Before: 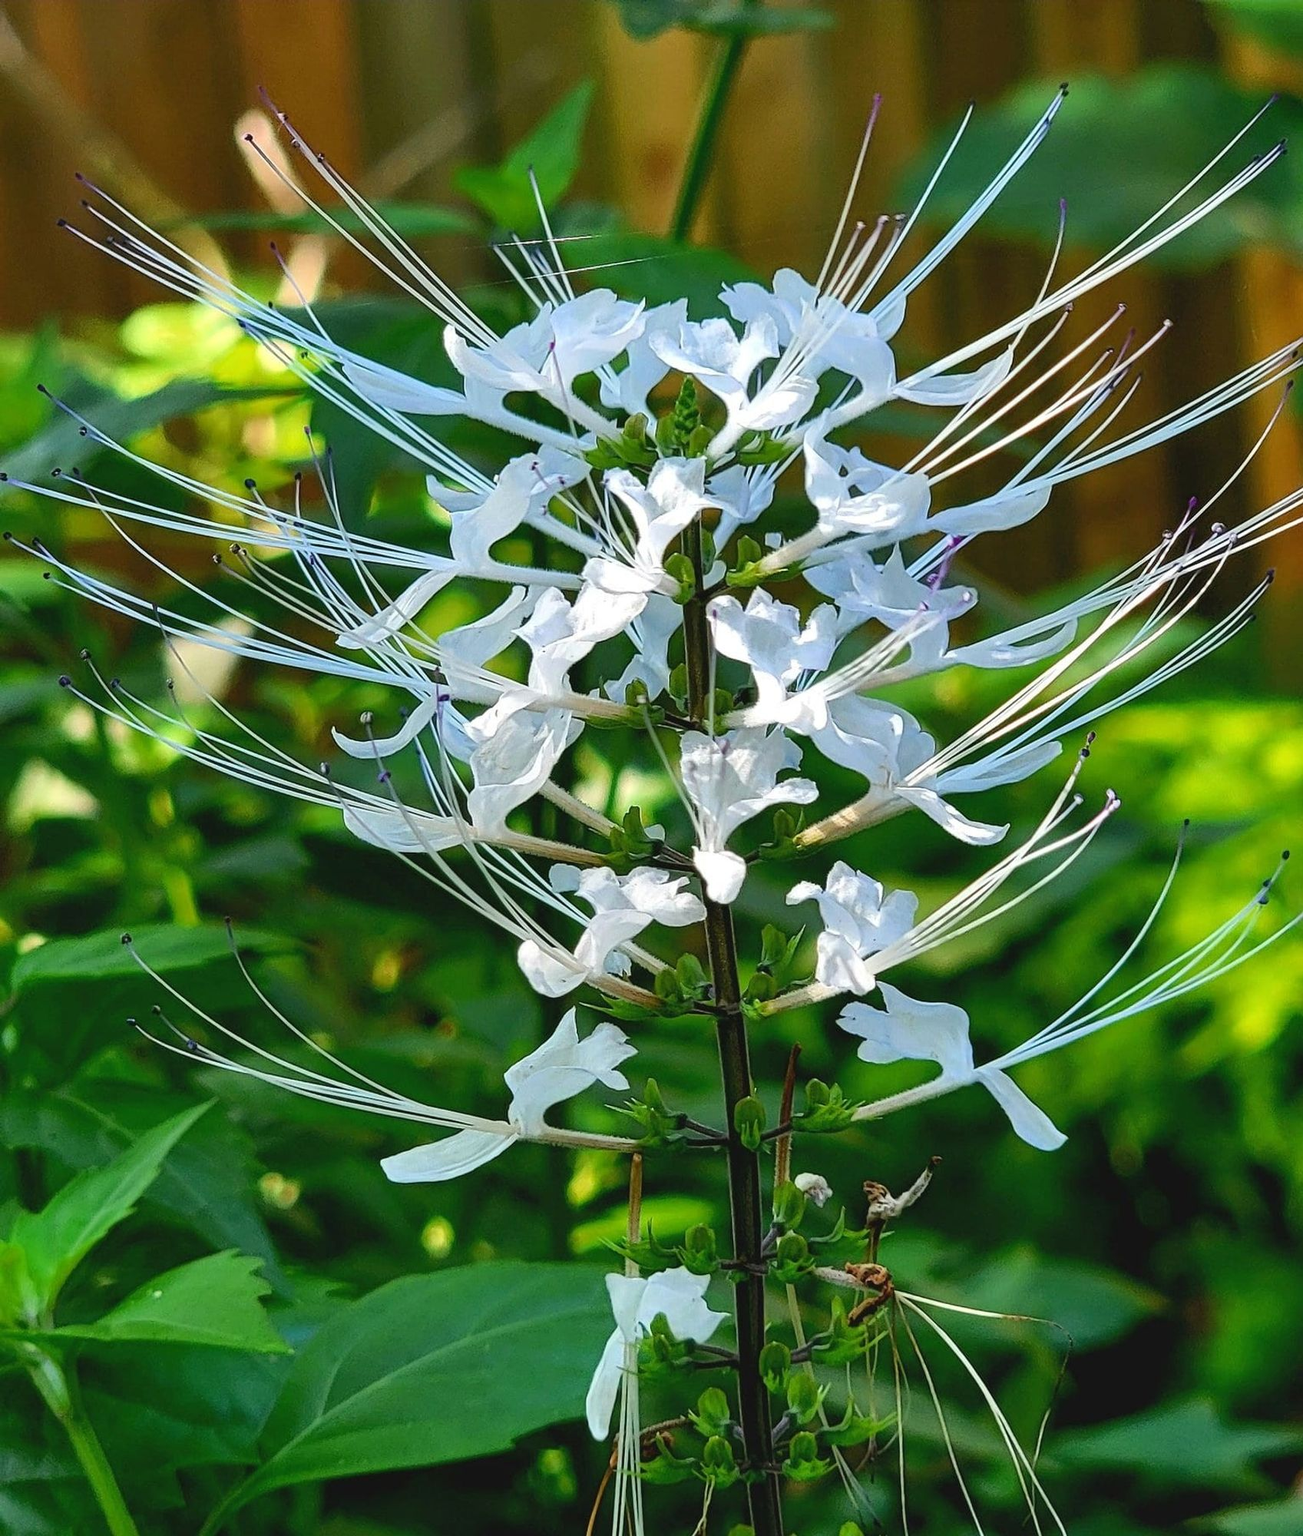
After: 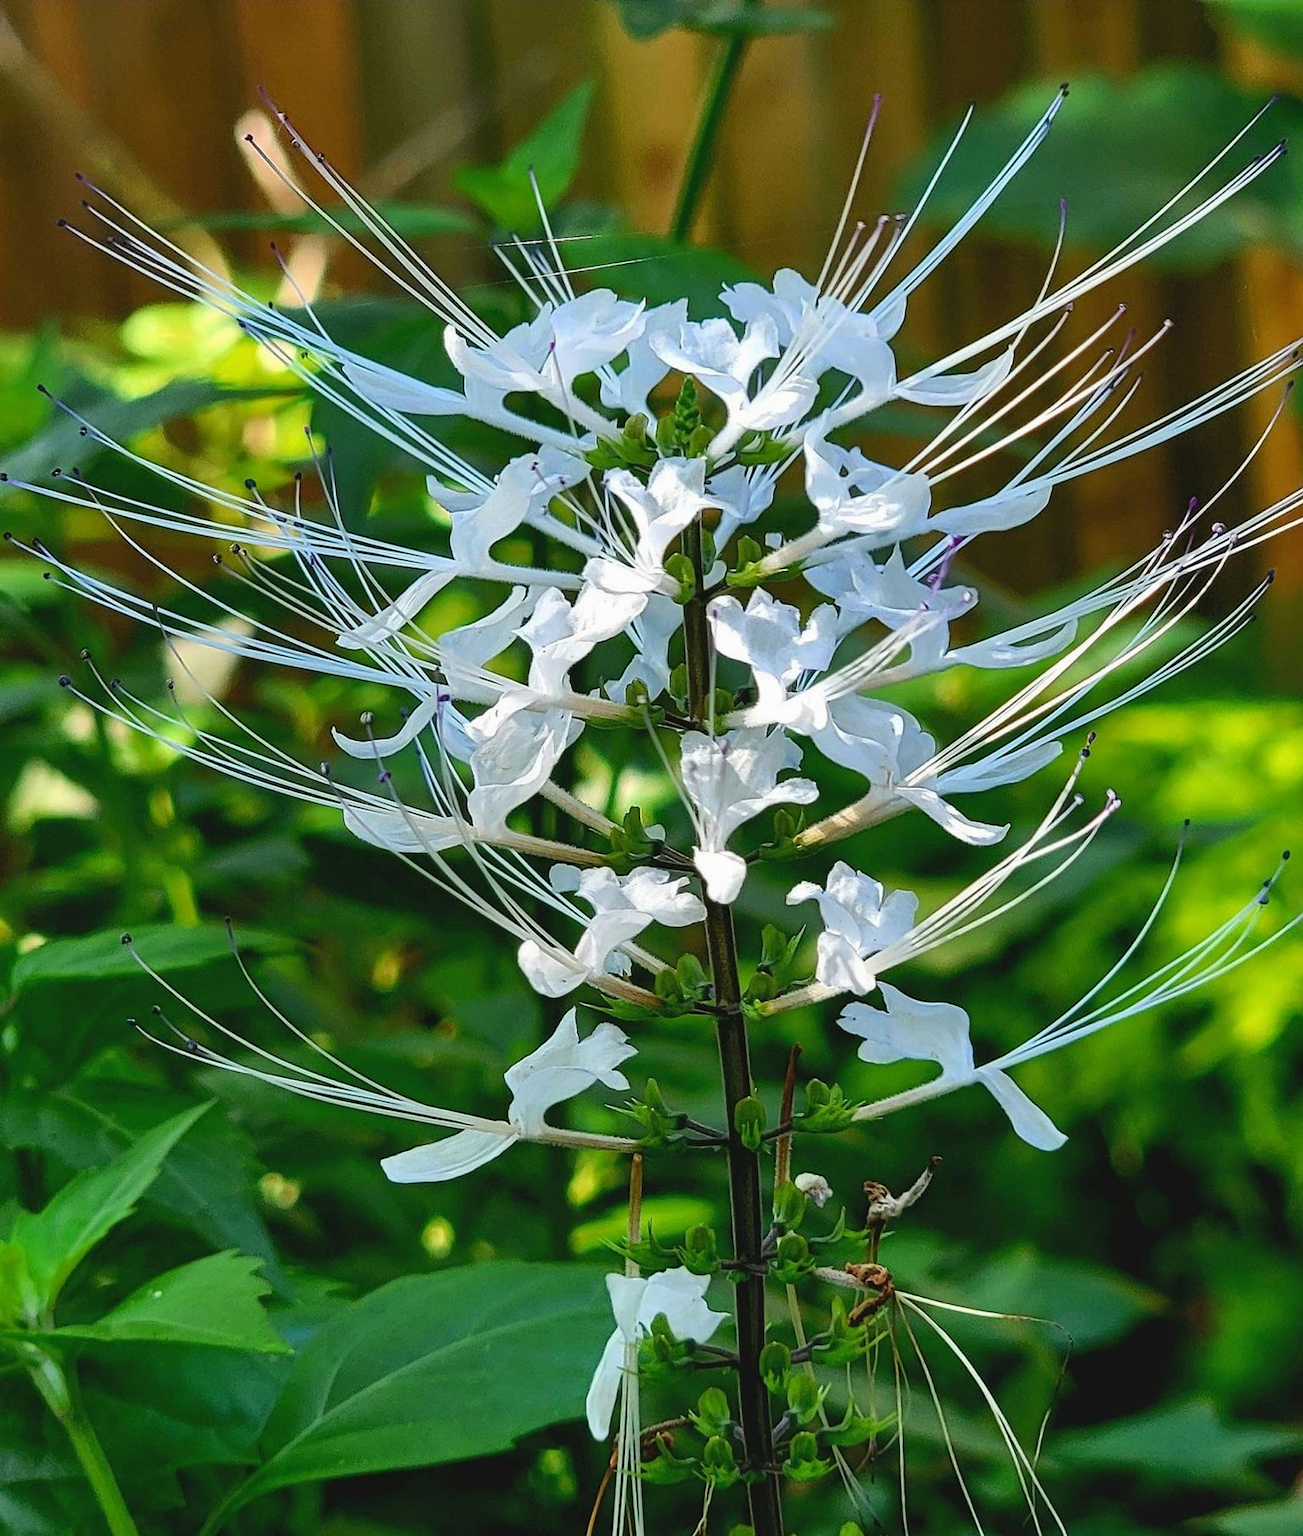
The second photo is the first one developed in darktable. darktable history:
exposure: exposure -0.043 EV, compensate exposure bias true, compensate highlight preservation false
